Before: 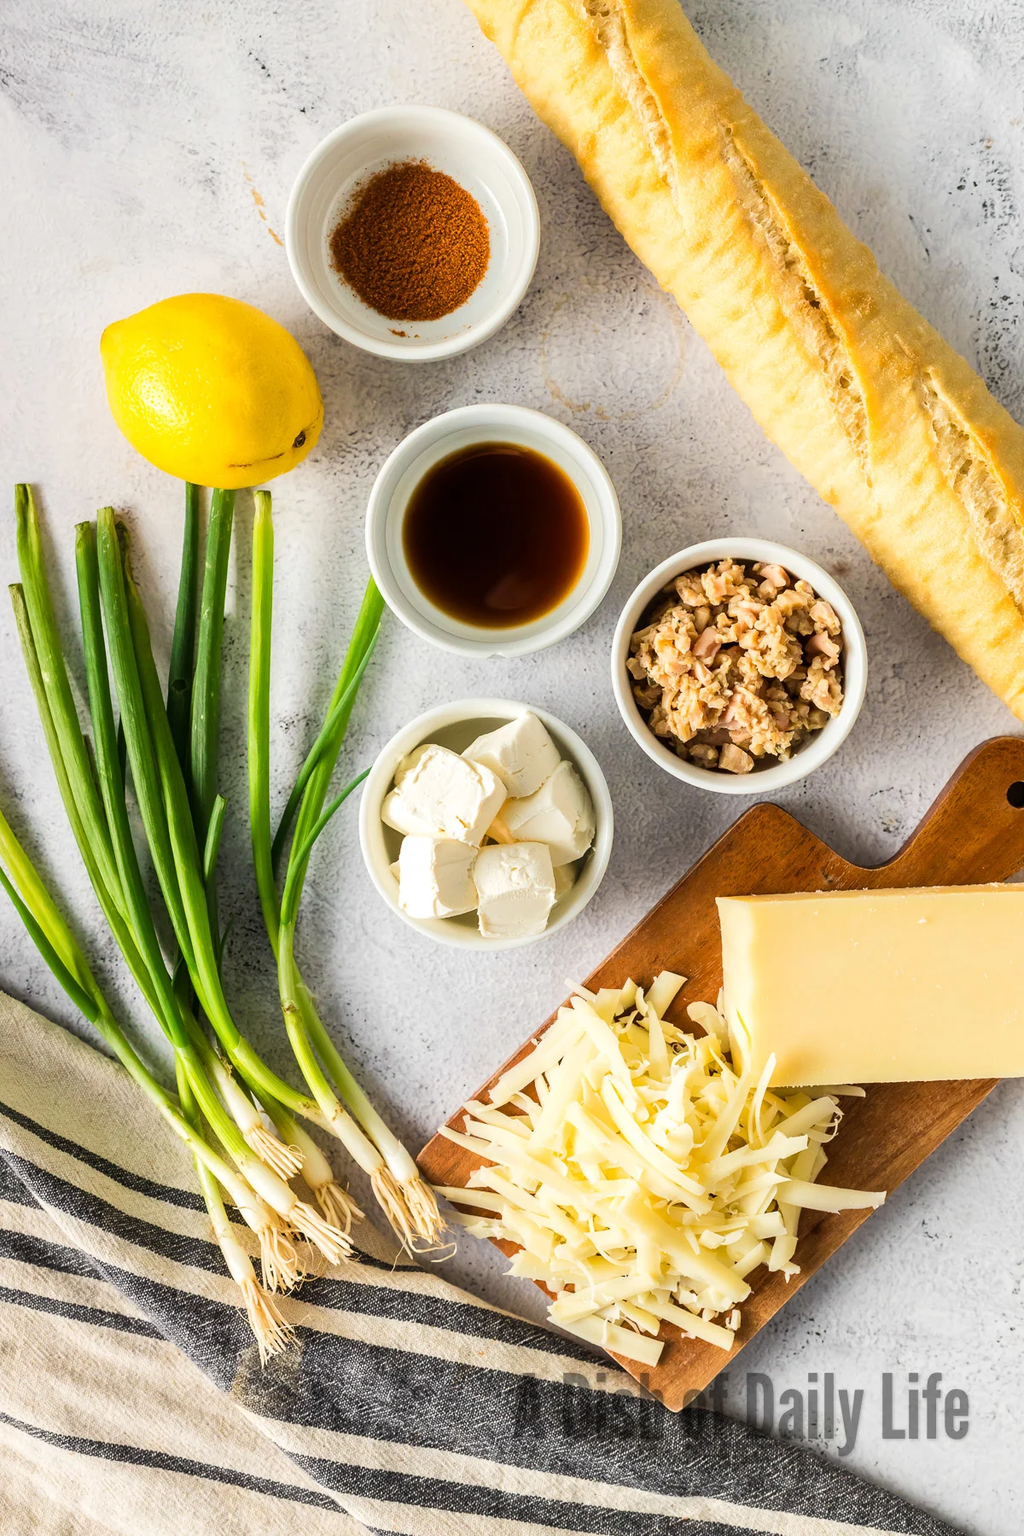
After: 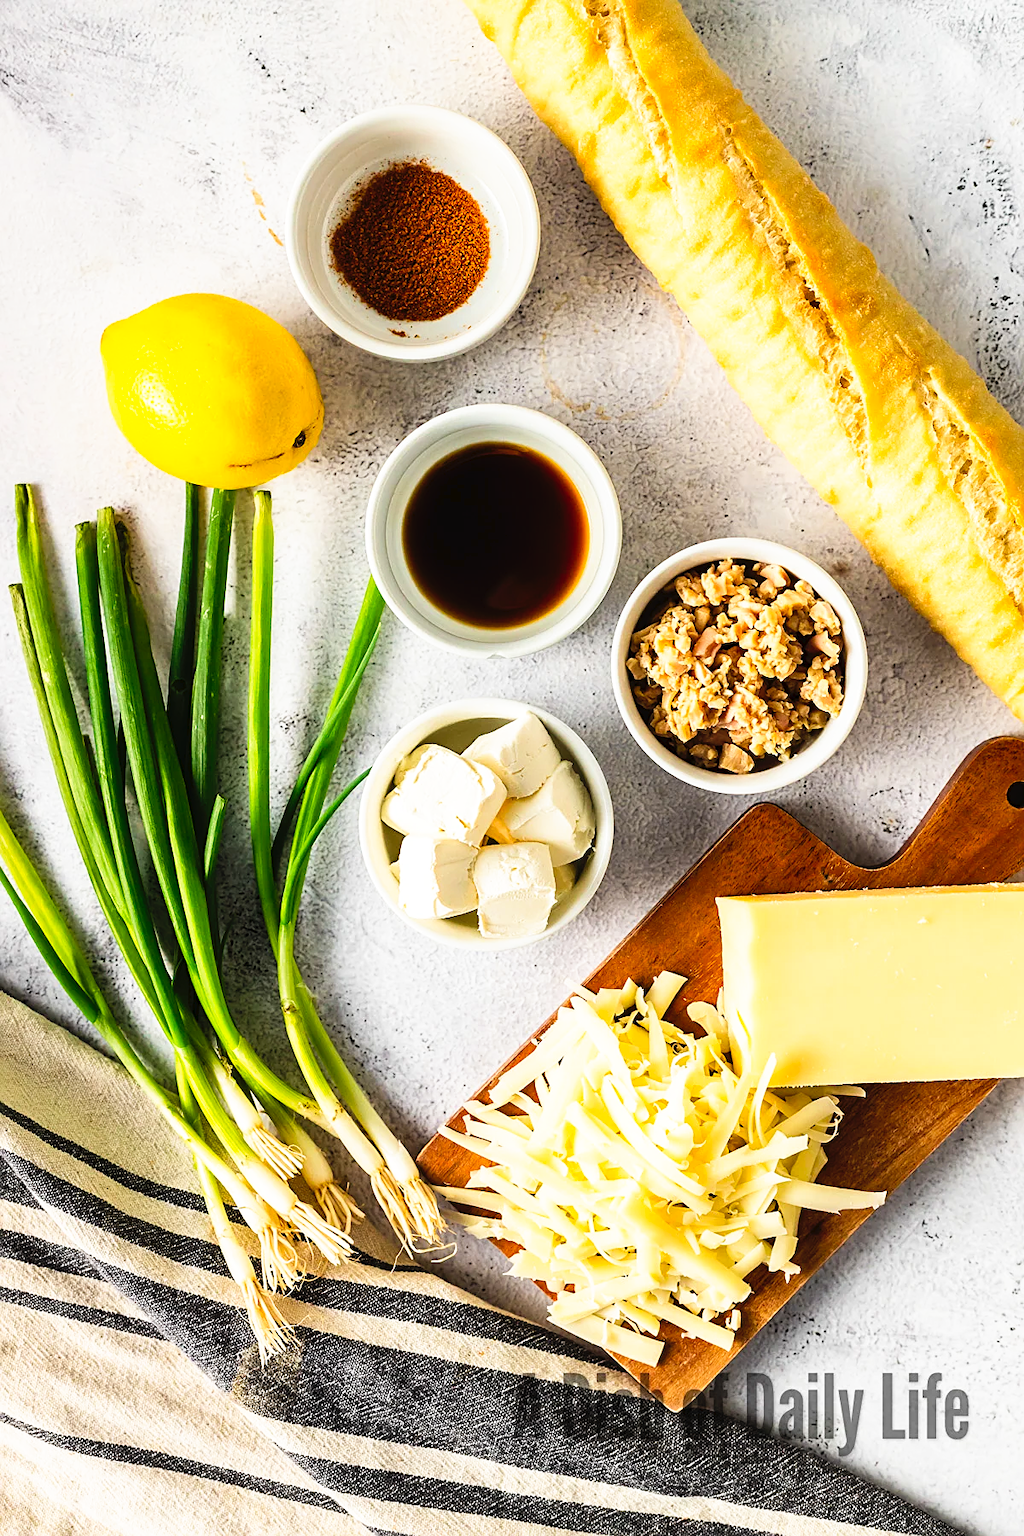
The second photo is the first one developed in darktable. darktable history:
tone curve: curves: ch0 [(0, 0) (0.003, 0.023) (0.011, 0.024) (0.025, 0.028) (0.044, 0.035) (0.069, 0.043) (0.1, 0.052) (0.136, 0.063) (0.177, 0.094) (0.224, 0.145) (0.277, 0.209) (0.335, 0.281) (0.399, 0.364) (0.468, 0.453) (0.543, 0.553) (0.623, 0.66) (0.709, 0.767) (0.801, 0.88) (0.898, 0.968) (1, 1)], preserve colors none
sharpen: on, module defaults
vibrance: vibrance 10%
